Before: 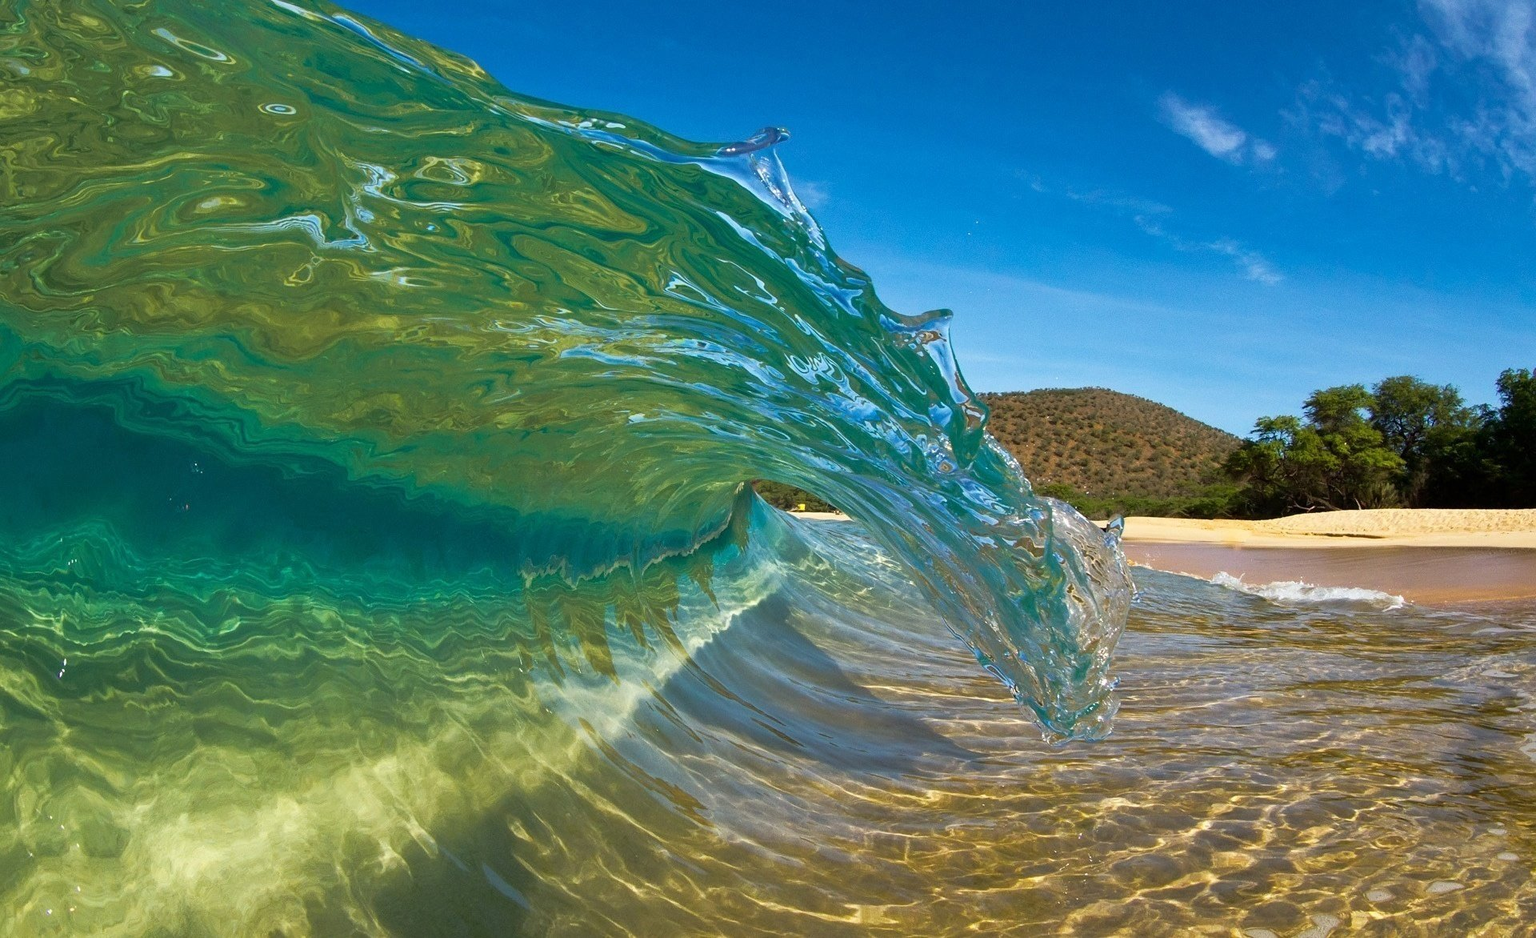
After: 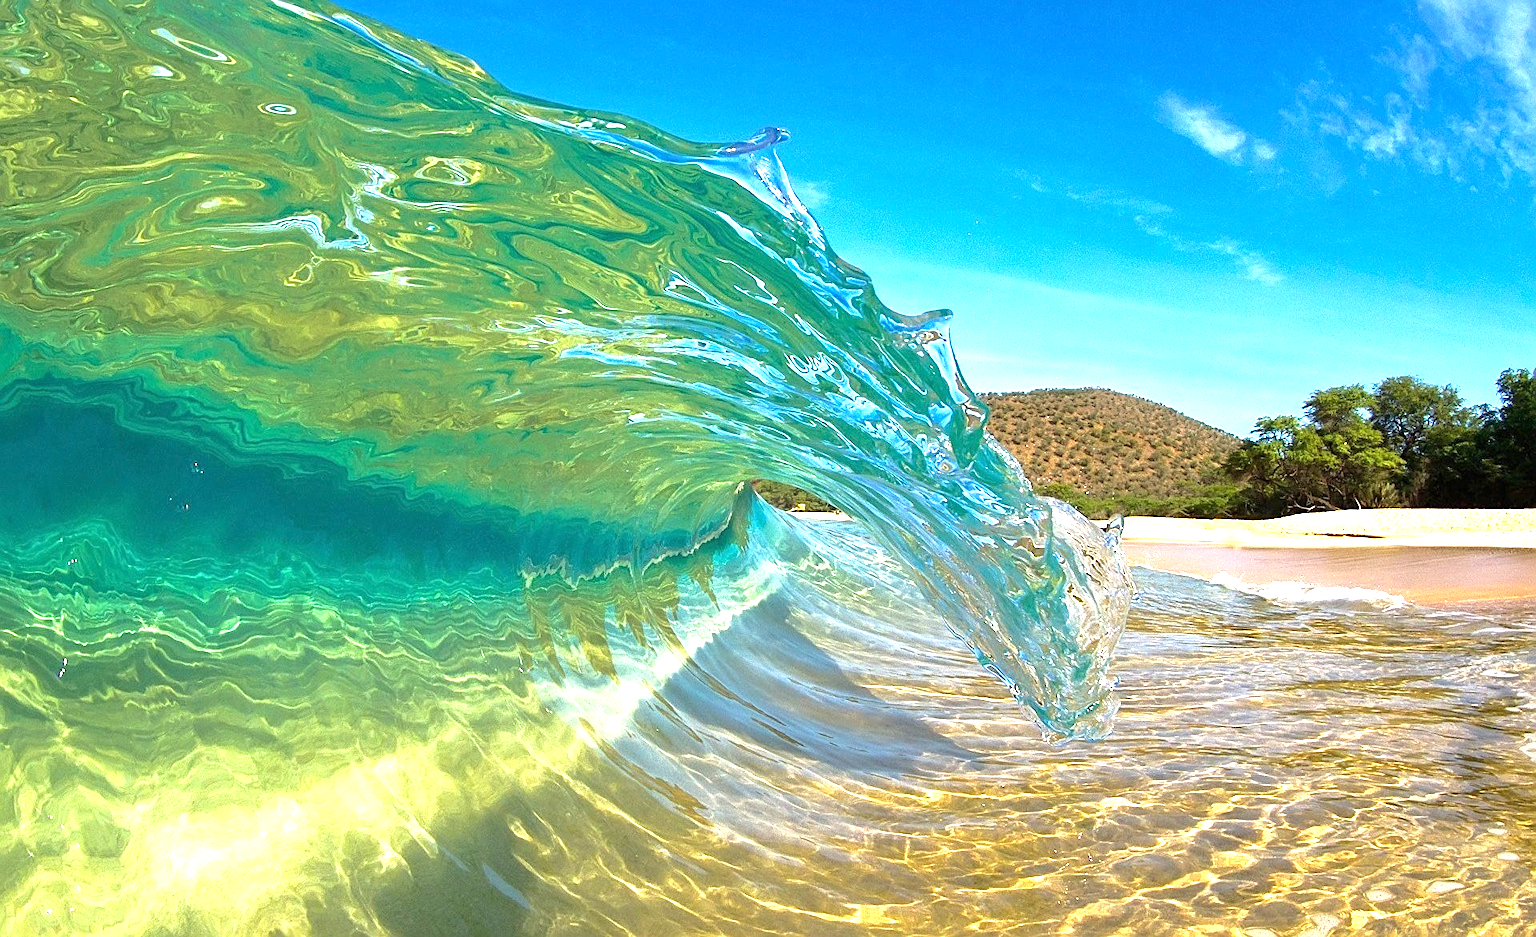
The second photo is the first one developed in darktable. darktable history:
levels: levels [0, 0.498, 1]
sharpen: on, module defaults
exposure: black level correction 0, exposure 1.391 EV, compensate highlight preservation false
